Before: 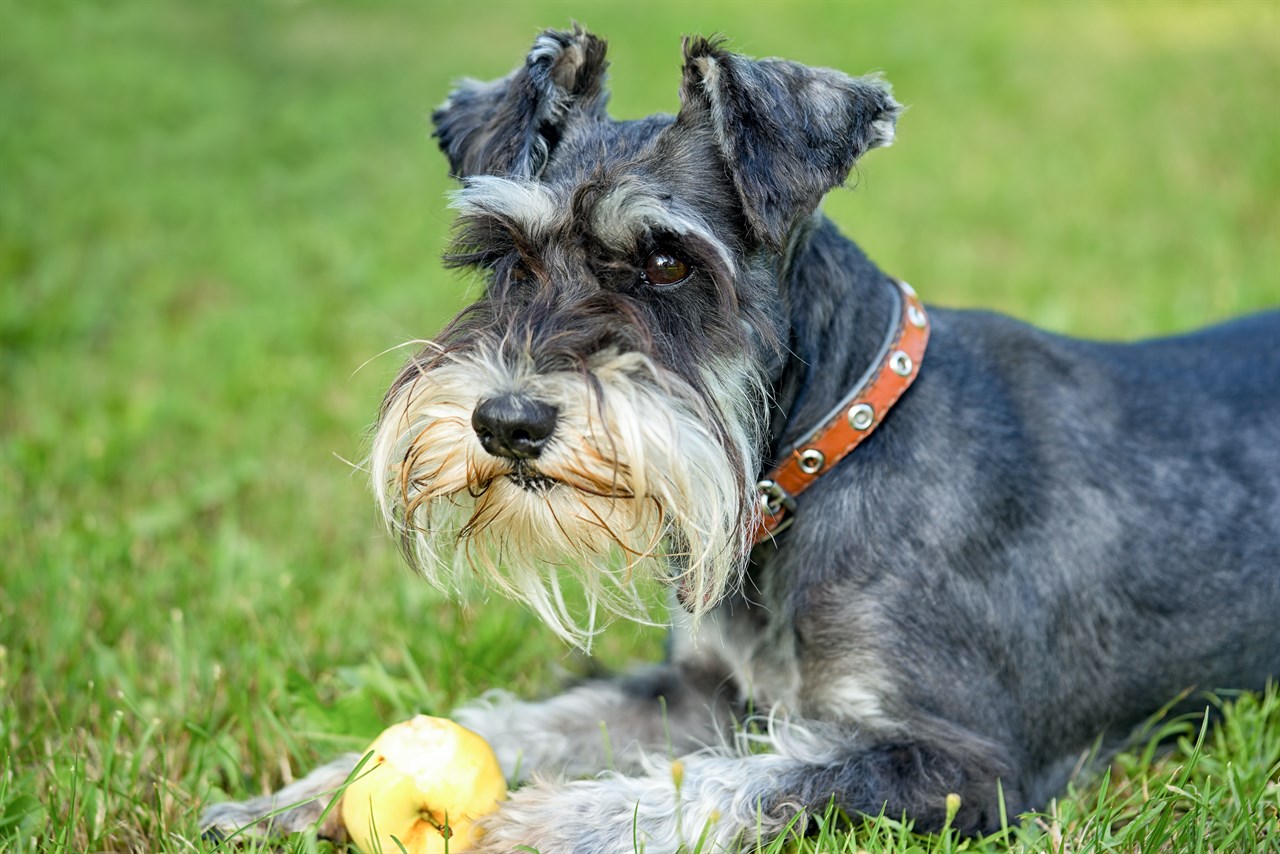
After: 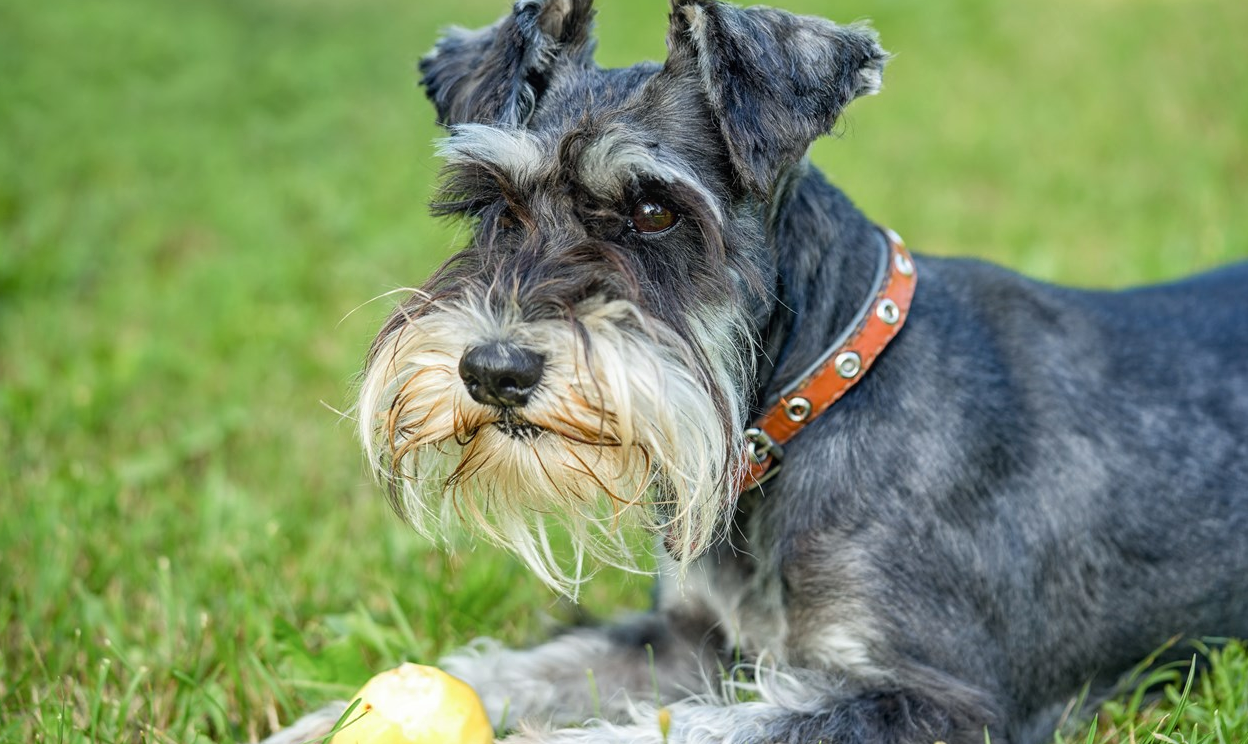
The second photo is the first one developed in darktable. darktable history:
local contrast: detail 109%
crop: left 1.068%, top 6.161%, right 1.404%, bottom 6.68%
